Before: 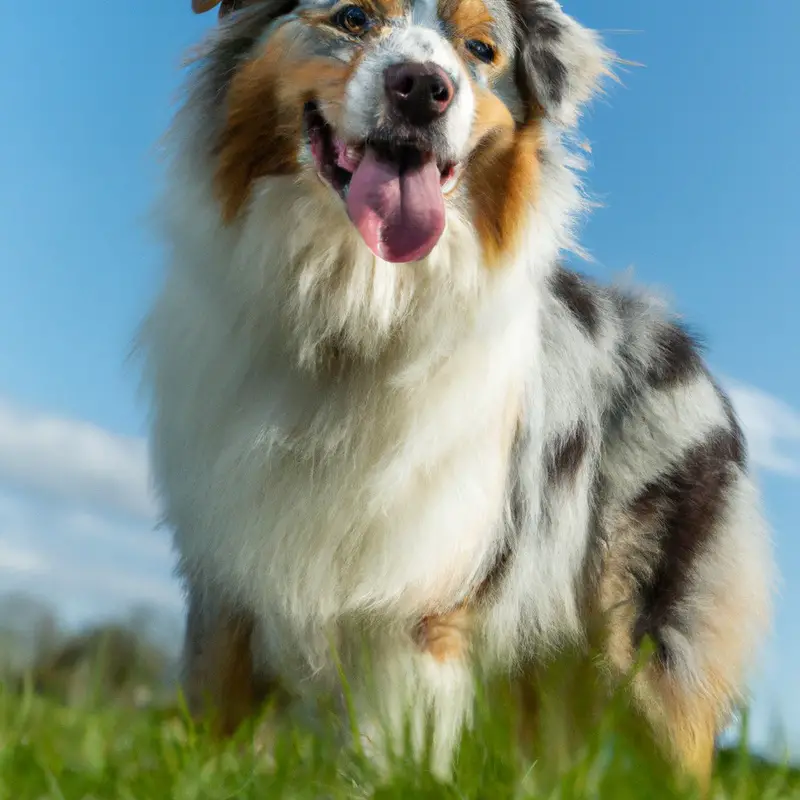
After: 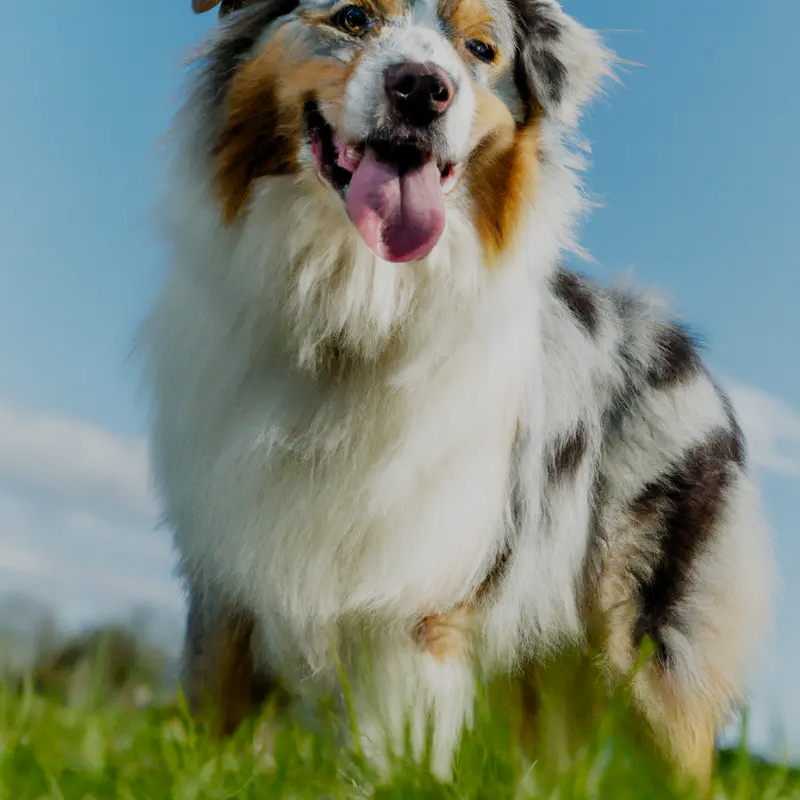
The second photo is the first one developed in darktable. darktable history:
filmic rgb: black relative exposure -7.18 EV, white relative exposure 5.37 EV, hardness 3.03, add noise in highlights 0.002, preserve chrominance no, color science v3 (2019), use custom middle-gray values true, contrast in highlights soft
